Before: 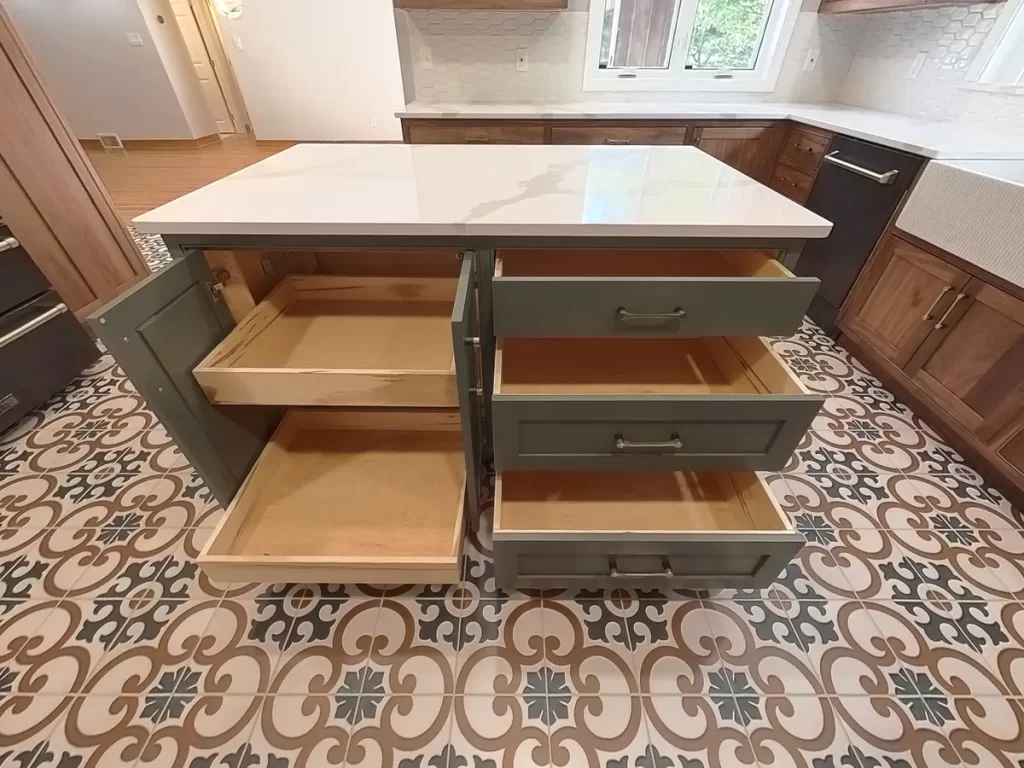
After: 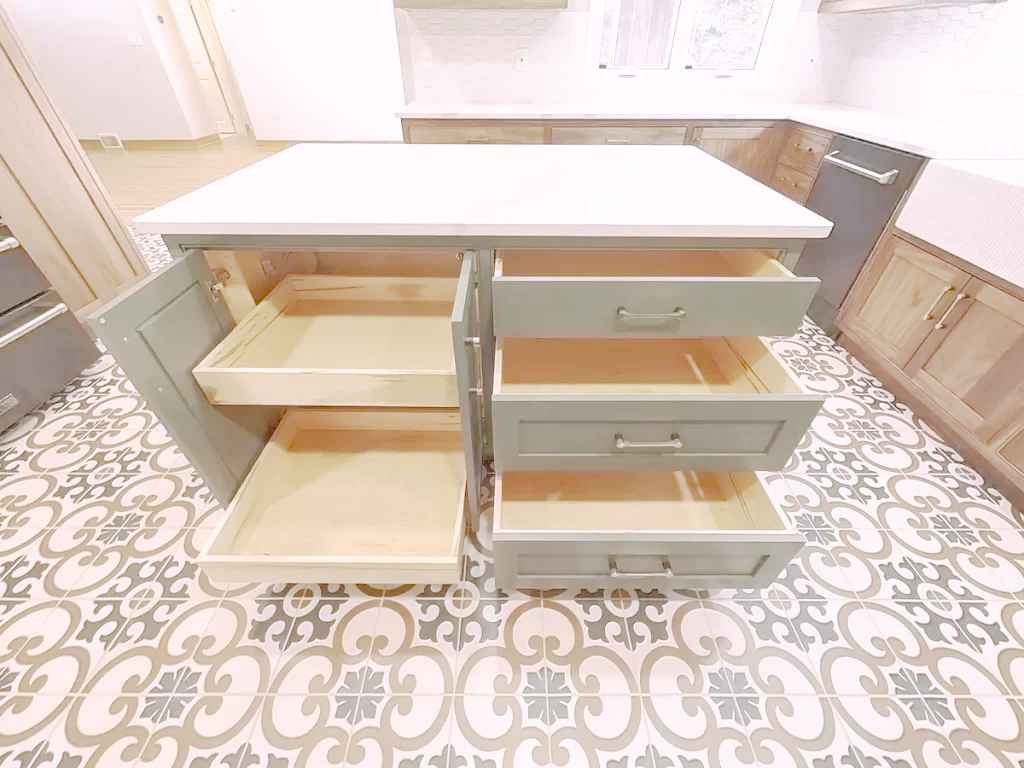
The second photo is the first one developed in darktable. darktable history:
tone curve: curves: ch0 [(0, 0) (0.003, 0) (0.011, 0.001) (0.025, 0.001) (0.044, 0.003) (0.069, 0.009) (0.1, 0.018) (0.136, 0.032) (0.177, 0.074) (0.224, 0.13) (0.277, 0.218) (0.335, 0.321) (0.399, 0.425) (0.468, 0.523) (0.543, 0.617) (0.623, 0.708) (0.709, 0.789) (0.801, 0.873) (0.898, 0.967) (1, 1)], preserve colors none
color look up table: target L [87.39, 80, 82.72, 75.89, 46.02, 64.04, 69.61, 62.44, 43.76, 56.91, 46.17, 48.37, 36.92, 22.93, 200, 91.63, 76.68, 82.02, 63.41, 60.9, 62.34, 56.16, 53.36, 46.67, 38.33, 39.26, 34.3, 28.75, 4.328, 84.37, 77.18, 74.55, 73.91, 62.2, 62.27, 55.33, 53.76, 49.53, 50.11, 44.61, 39.3, 22.54, 30.95, 22.18, 86.99, 85.43, 70.11, 71.9, 50.87], target a [0.802, -4.306, -6.637, -47.98, -34.51, -40.82, -19.77, -45.99, -31.48, -14.5, -18.85, -27.99, -24.33, -12.58, 0, 9.534, 5.534, 7.217, 35.86, 11.29, 53.8, 61.21, 15.14, 43.86, 5.077, 34.77, 21.38, 4.396, 4.749, 14.4, 25.35, 12.95, 33.71, -14.96, 64.65, 9.837, 14.11, 34.7, 56.21, 16.84, 34.45, 7.065, 30.08, 11.84, -6.923, -8.288, -45.14, -29.86, -5.465], target b [3.984, 51.38, 25.25, -2.352, 32.22, 41.35, 1.571, 25.88, 26.4, 31.12, 34.12, 1.861, 24.64, 3.662, 0, -2.552, 56.35, 33.98, 23.18, 4.666, -7.525, 5.691, 39.94, 32.69, 2.735, 14.59, 3.724, 23.68, 8.261, -18.65, -7.571, -29.02, -28.91, -47.02, -40.36, -15.79, -44.22, -46.14, -58.12, -70.35, -18.45, -19.75, -55.03, -24.11, -16.21, -18.27, -7.653, -32.72, -33.15], num patches 49
